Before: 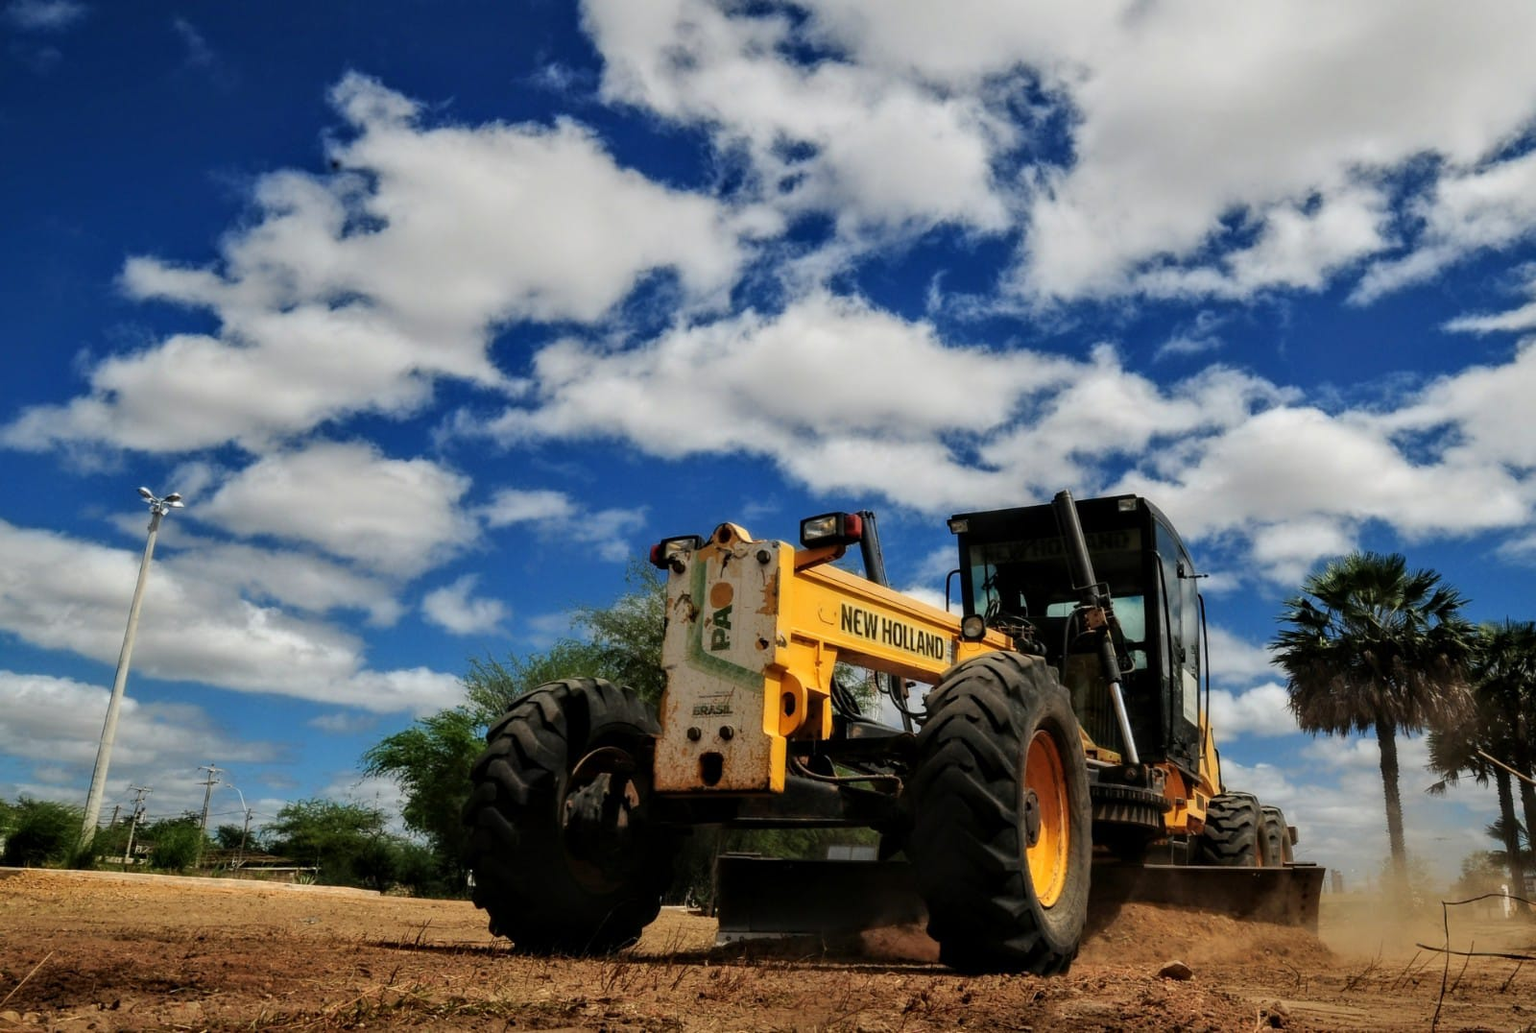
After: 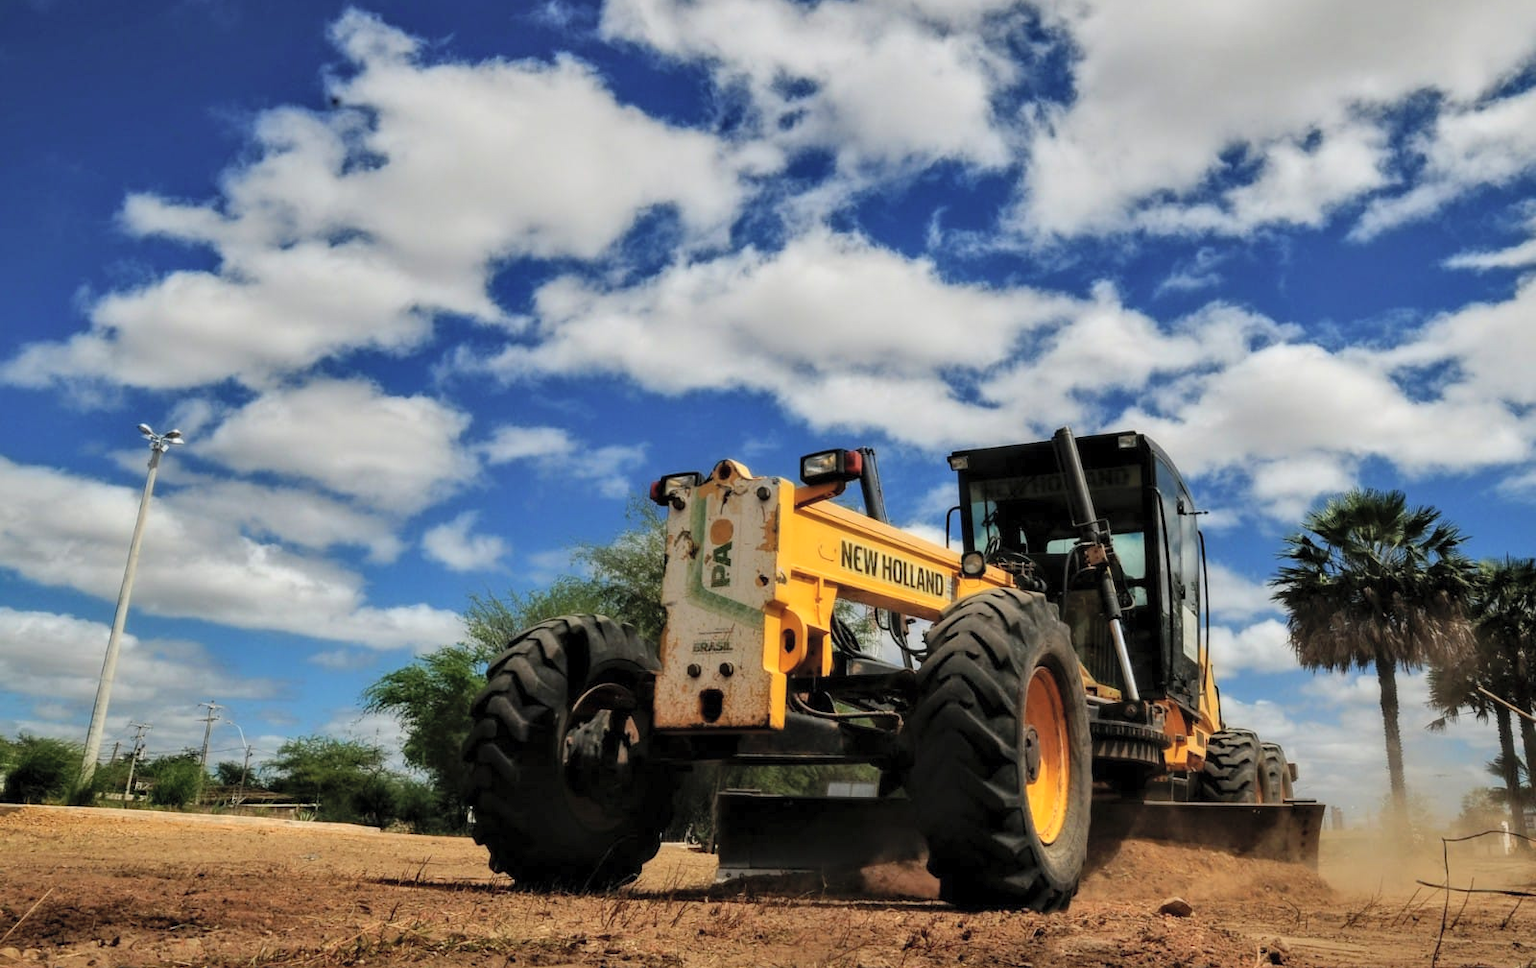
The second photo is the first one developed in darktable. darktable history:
shadows and highlights: shadows 25.07, highlights -48.1, soften with gaussian
crop and rotate: top 6.22%
contrast brightness saturation: brightness 0.146
